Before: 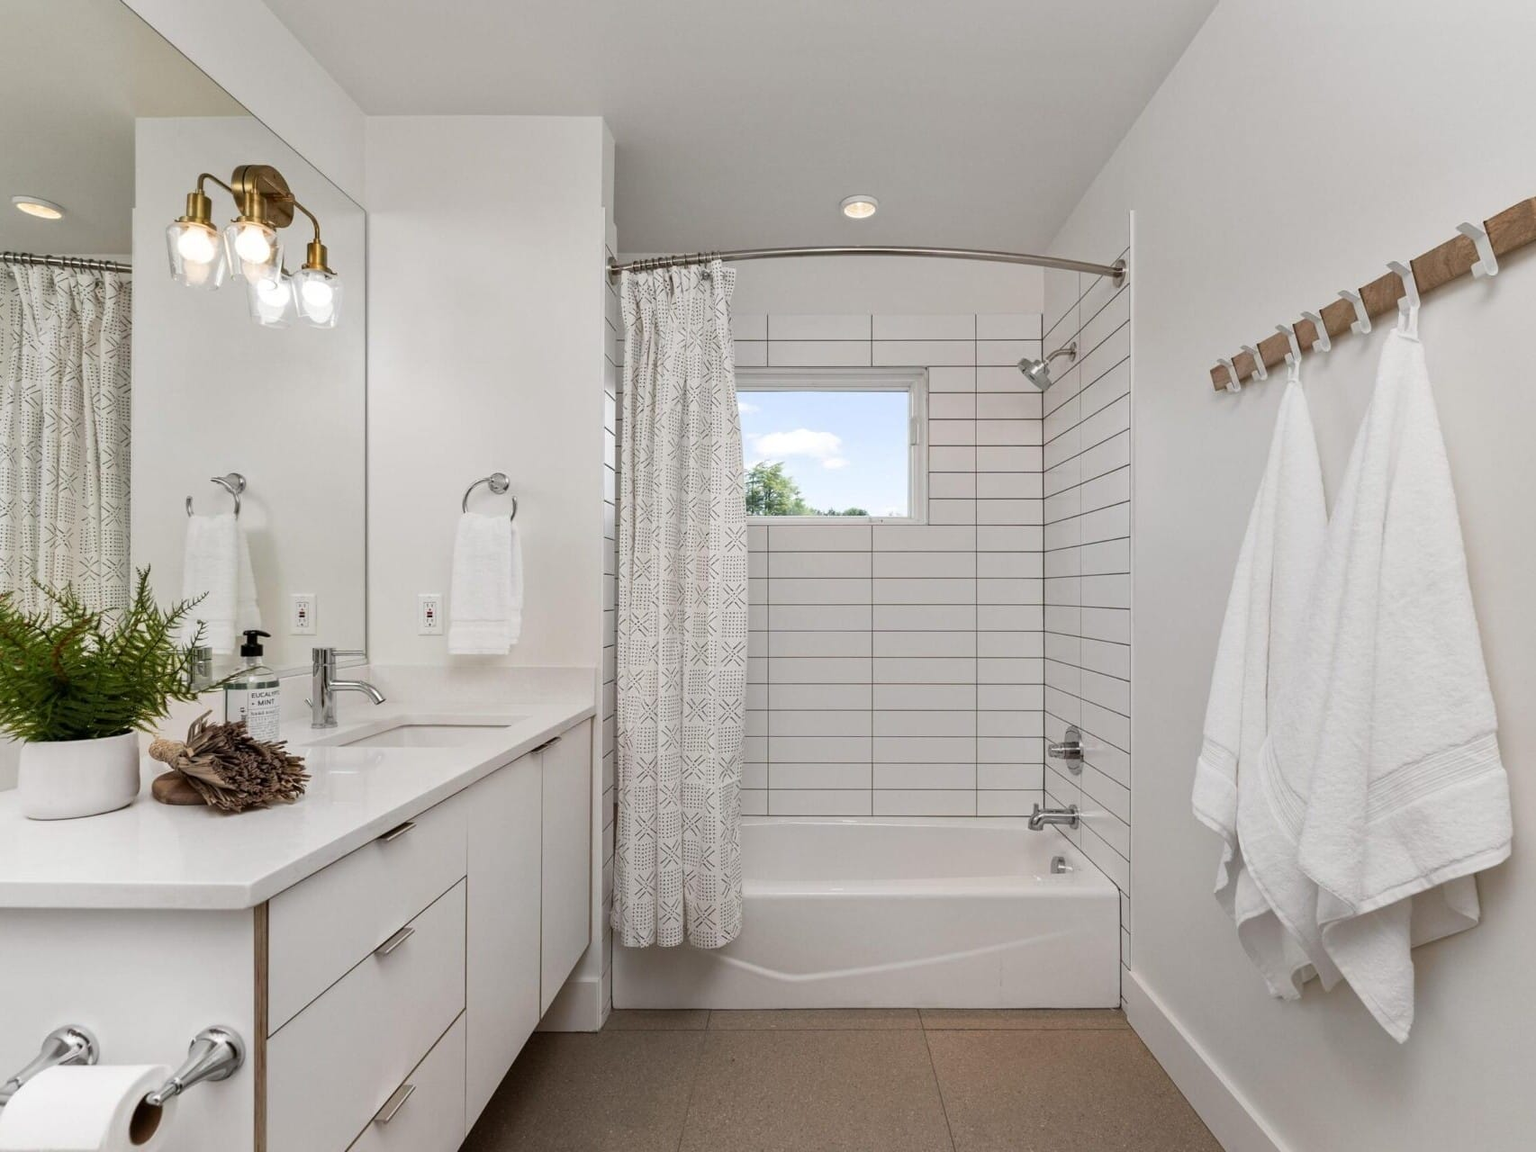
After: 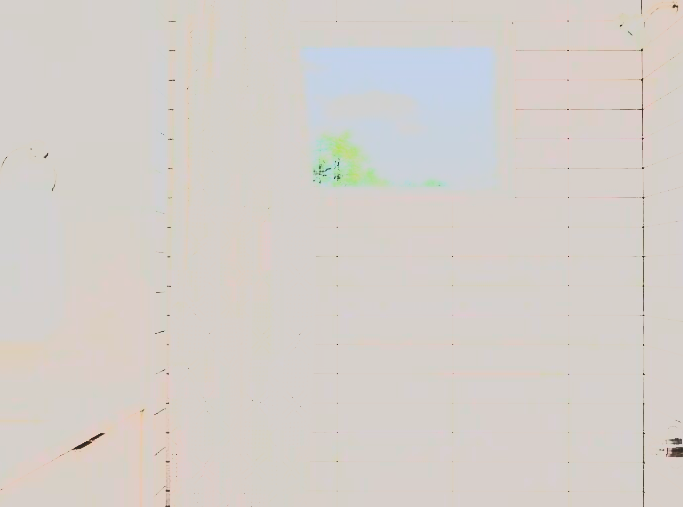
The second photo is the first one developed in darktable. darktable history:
tone curve: curves: ch0 [(0, 0.148) (0.191, 0.225) (0.39, 0.373) (0.669, 0.716) (0.847, 0.818) (1, 0.839)], color space Lab, independent channels, preserve colors none
filmic rgb: middle gray luminance 28.98%, black relative exposure -10.29 EV, white relative exposure 5.47 EV, target black luminance 0%, hardness 3.92, latitude 1.37%, contrast 1.123, highlights saturation mix 4.08%, shadows ↔ highlights balance 15.91%, preserve chrominance RGB euclidean norm, color science v5 (2021), contrast in shadows safe, contrast in highlights safe
contrast brightness saturation: contrast 0.841, brightness 0.588, saturation 0.581
exposure: exposure 1 EV, compensate exposure bias true, compensate highlight preservation false
crop: left 30.265%, top 30.221%, right 29.685%, bottom 30.128%
